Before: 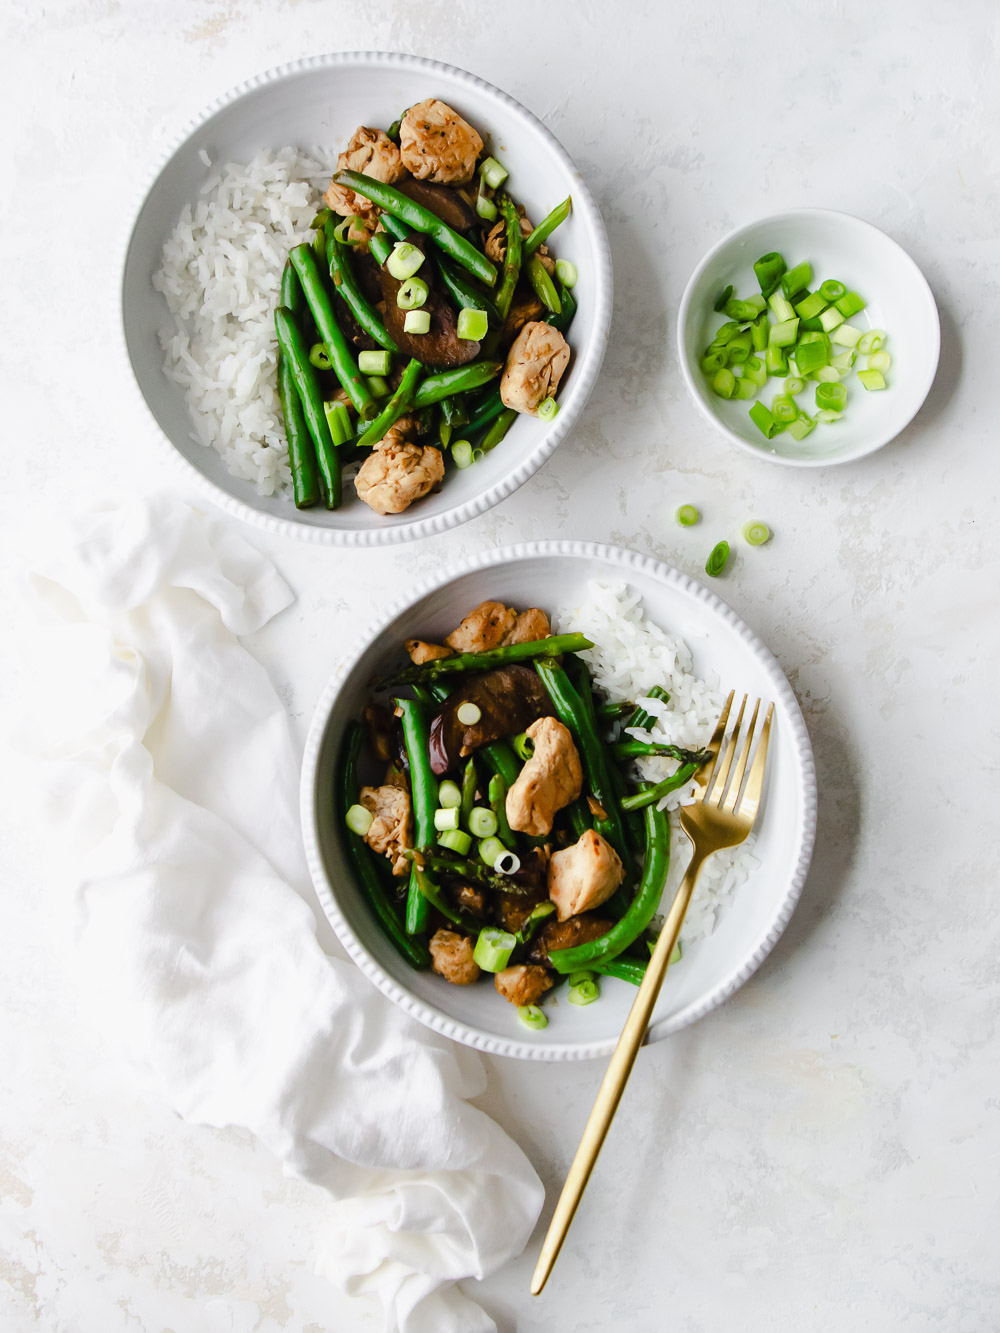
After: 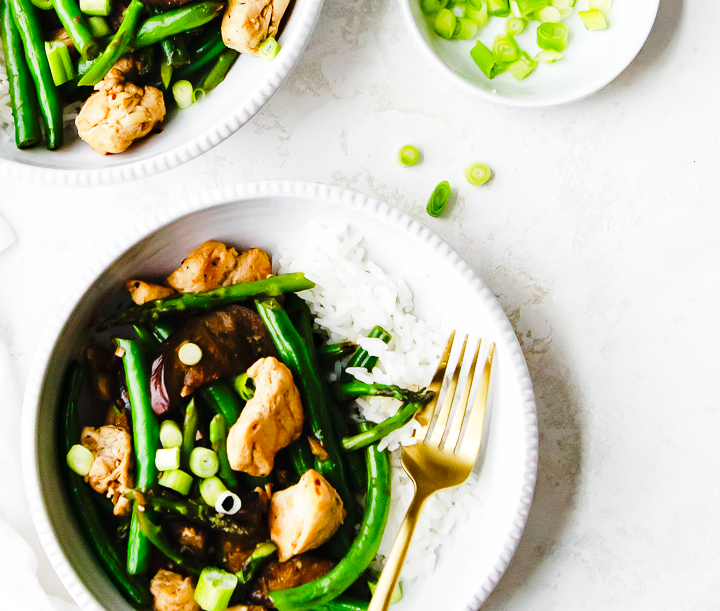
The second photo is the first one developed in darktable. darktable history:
exposure: exposure 0.081 EV, compensate highlight preservation false
crop and rotate: left 27.938%, top 27.046%, bottom 27.046%
base curve: curves: ch0 [(0, 0) (0.028, 0.03) (0.121, 0.232) (0.46, 0.748) (0.859, 0.968) (1, 1)], preserve colors none
haze removal: strength 0.29, distance 0.25, compatibility mode true, adaptive false
